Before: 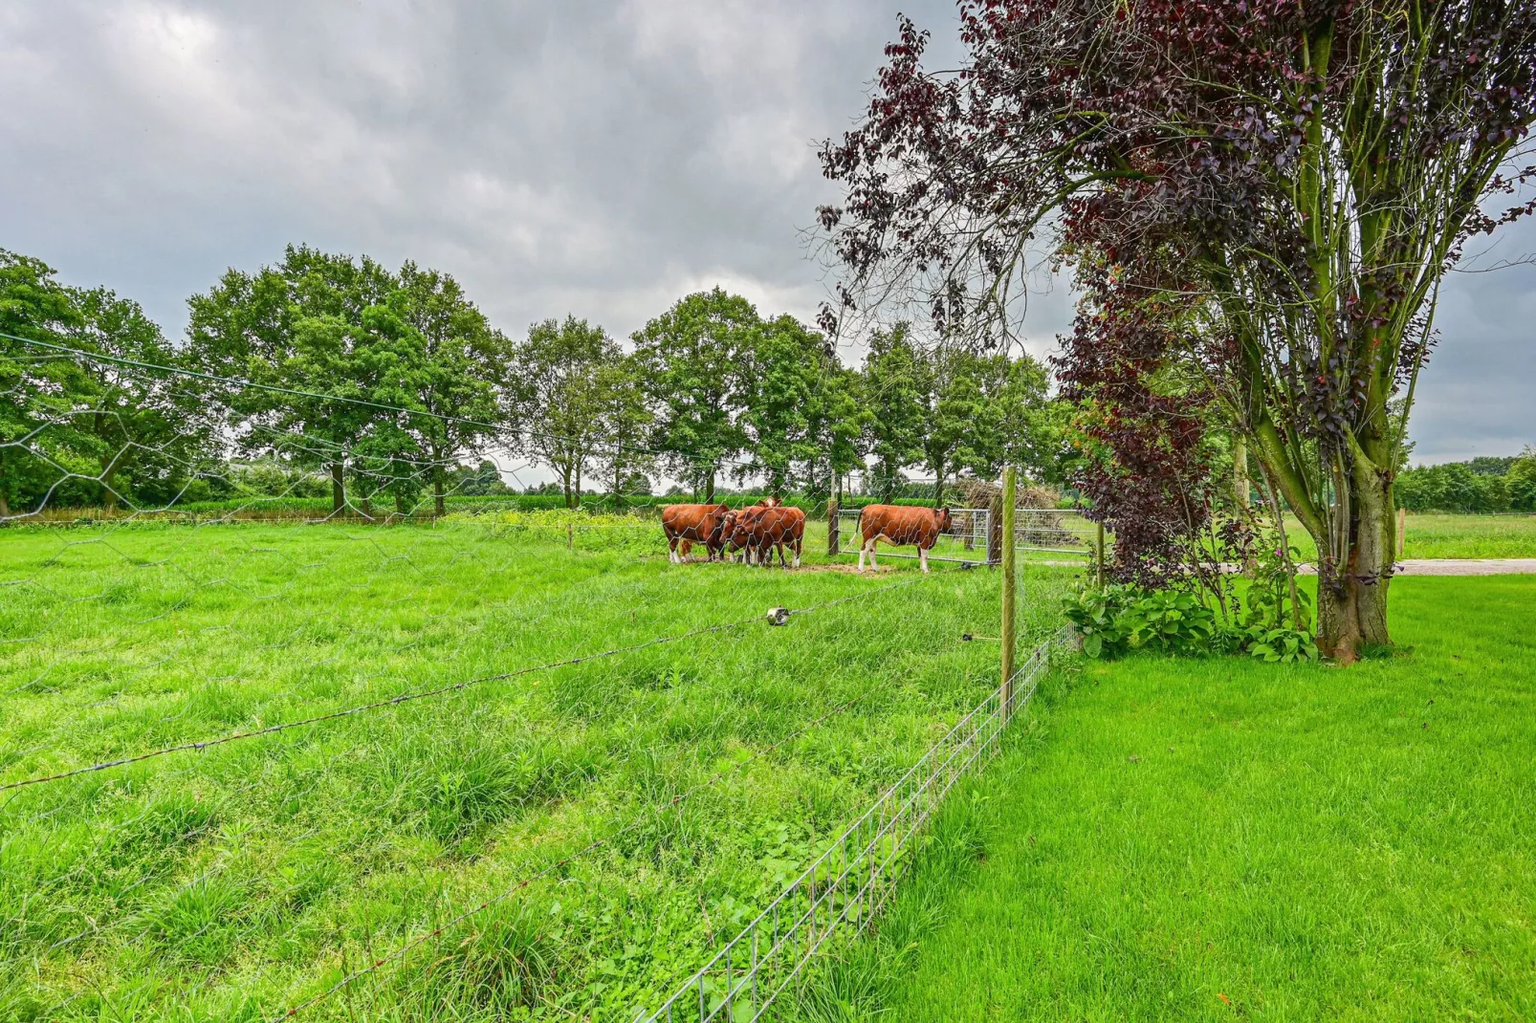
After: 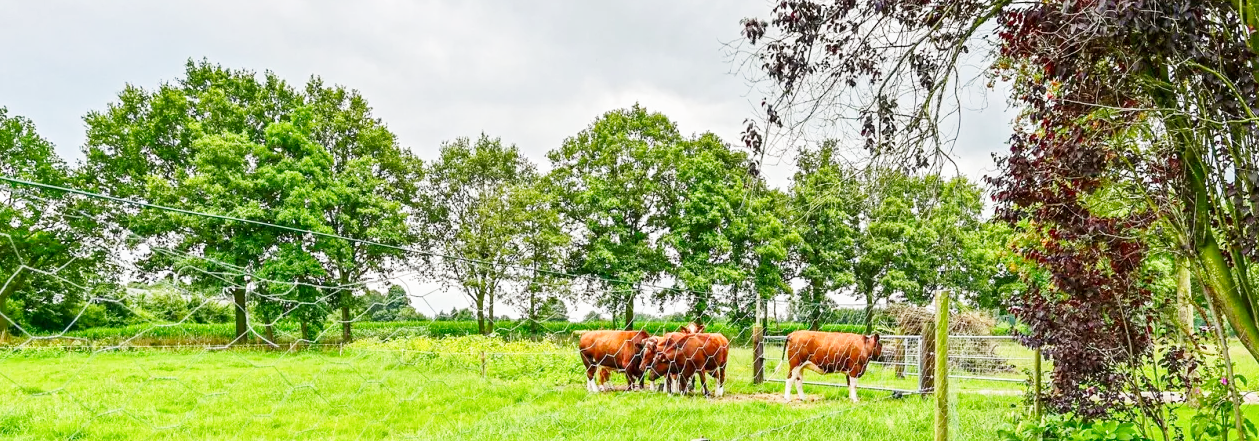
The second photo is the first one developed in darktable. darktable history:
crop: left 7.096%, top 18.459%, right 14.46%, bottom 40.251%
base curve: curves: ch0 [(0, 0) (0.005, 0.002) (0.15, 0.3) (0.4, 0.7) (0.75, 0.95) (1, 1)], preserve colors none
